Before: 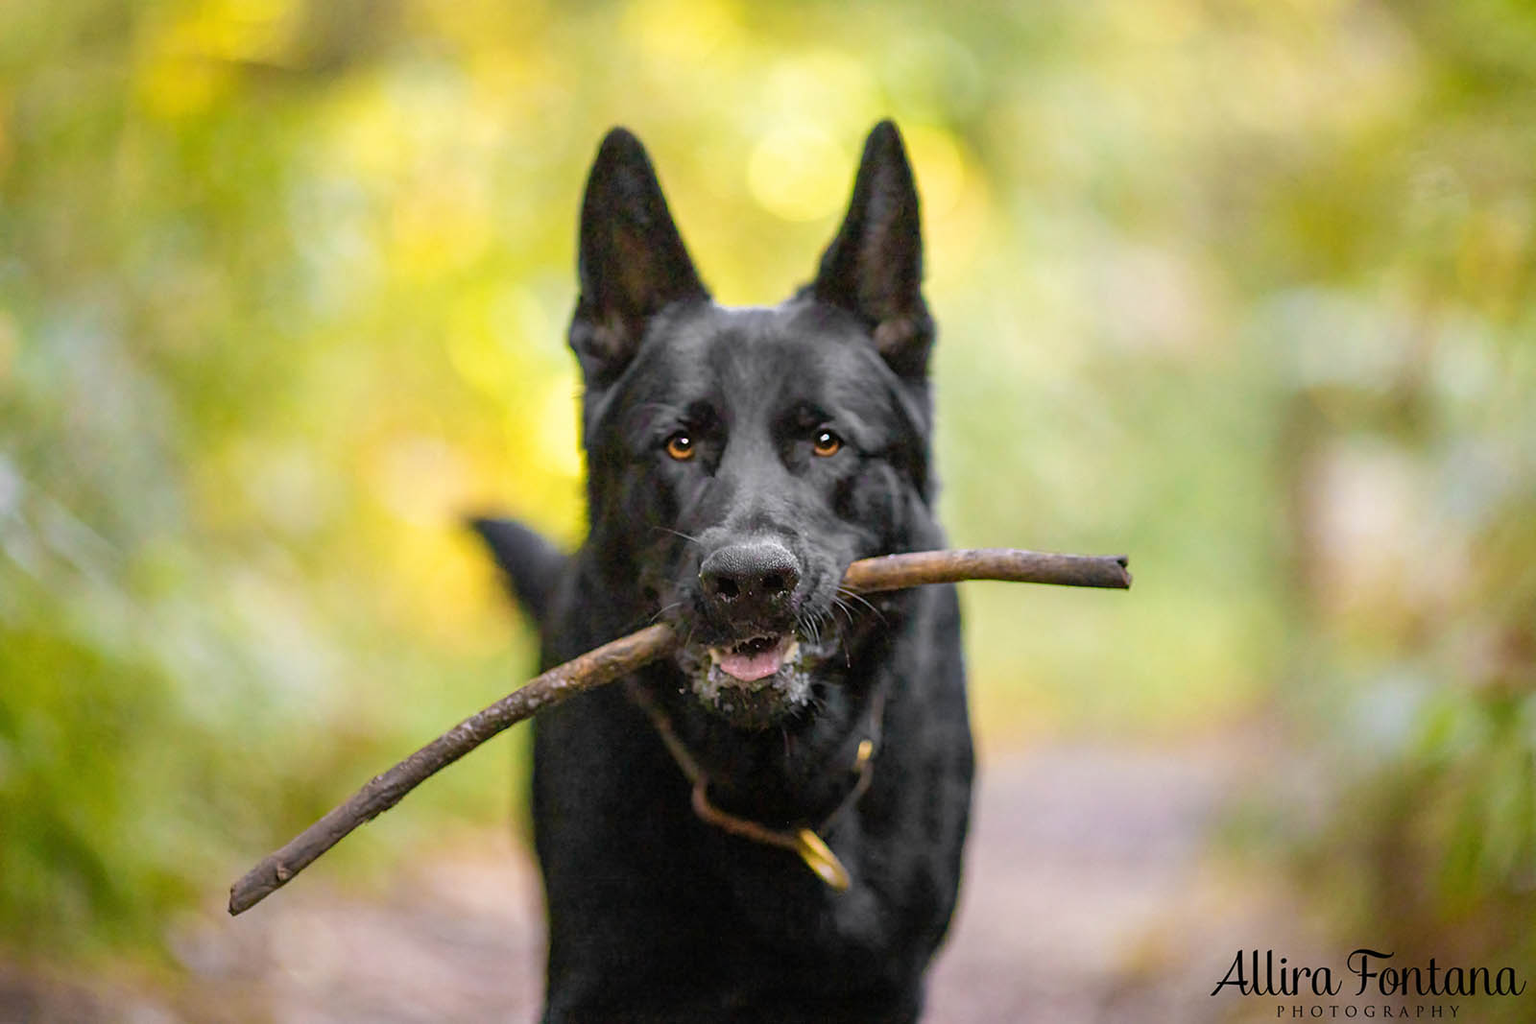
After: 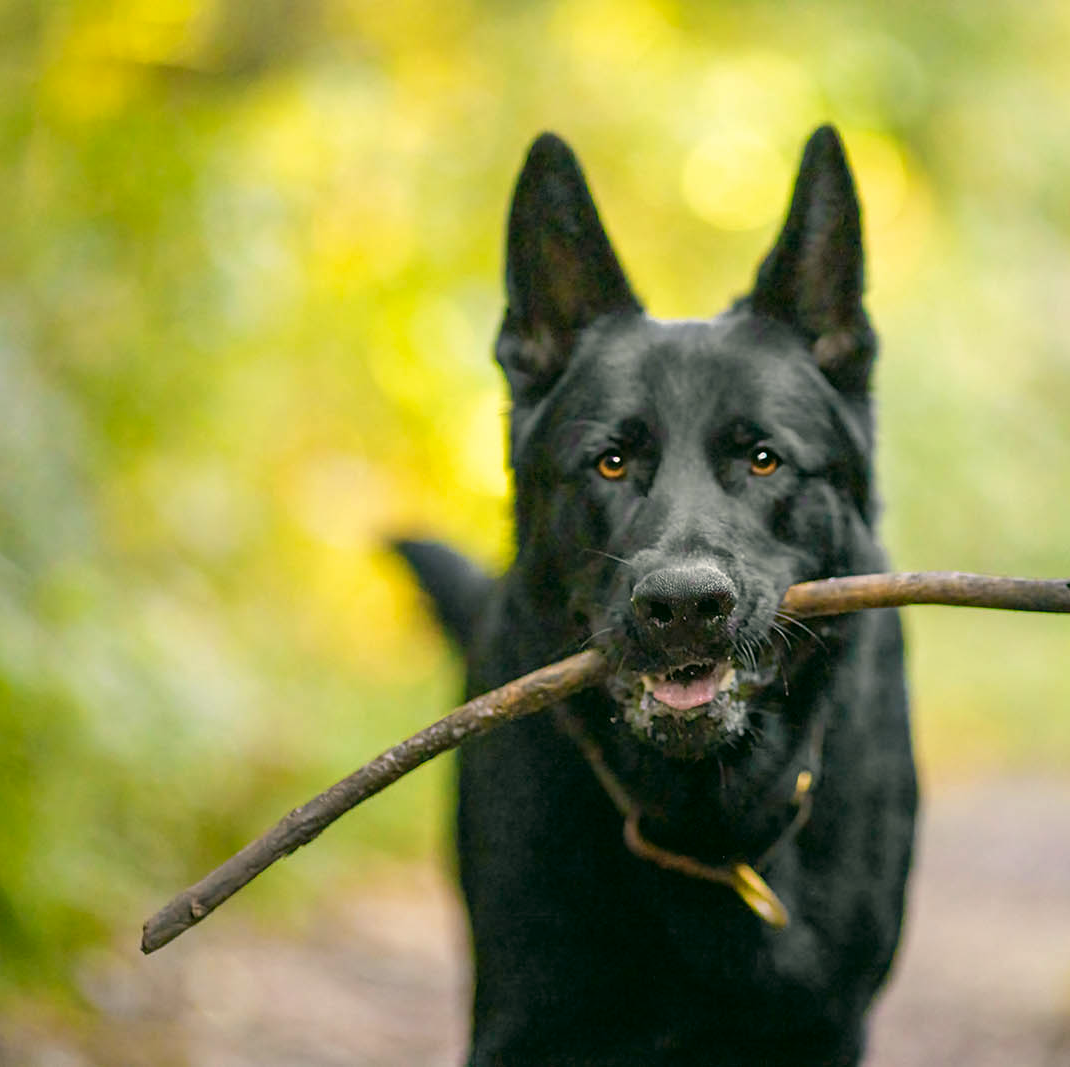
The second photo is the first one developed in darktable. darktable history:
exposure: compensate exposure bias true, compensate highlight preservation false
color correction: highlights a* -0.61, highlights b* 9.31, shadows a* -8.7, shadows b* 1.56
crop and rotate: left 6.156%, right 26.958%
